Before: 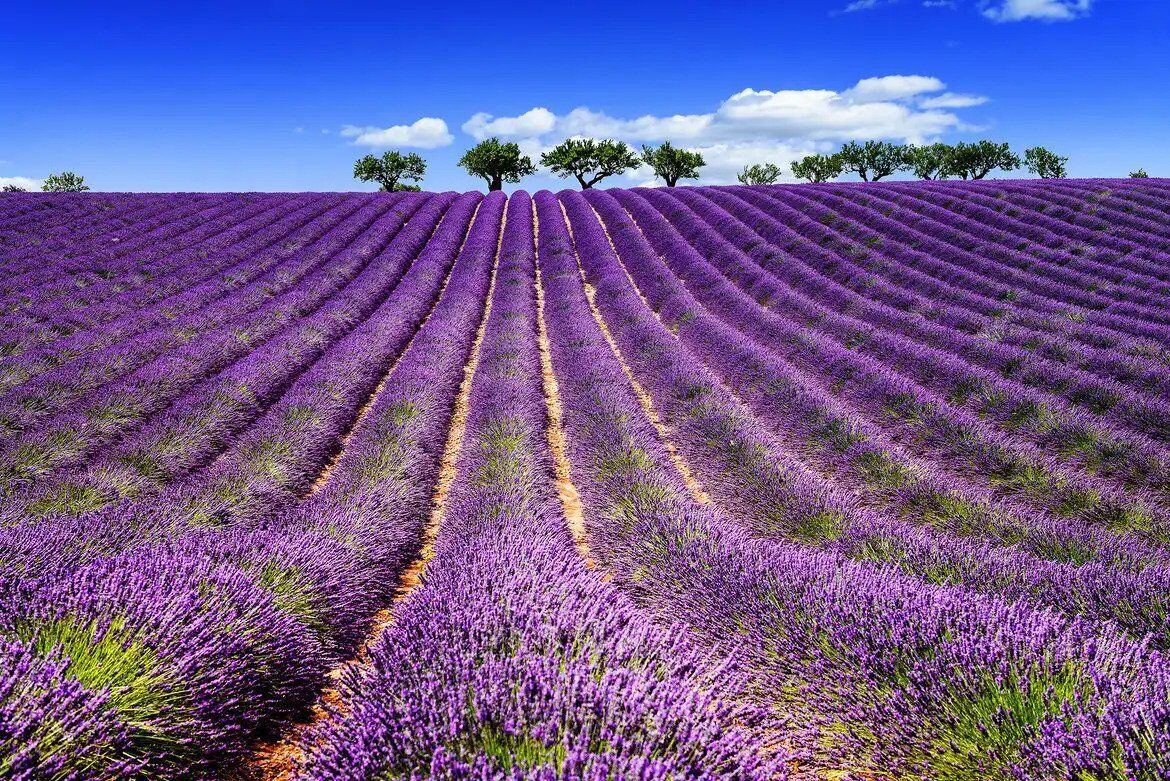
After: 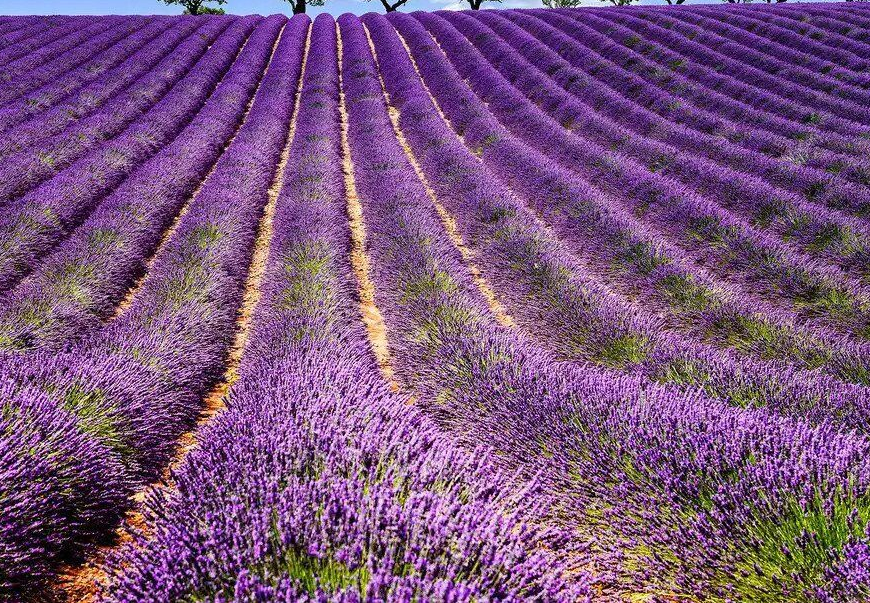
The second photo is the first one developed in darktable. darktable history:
crop: left 16.822%, top 22.784%, right 8.763%
